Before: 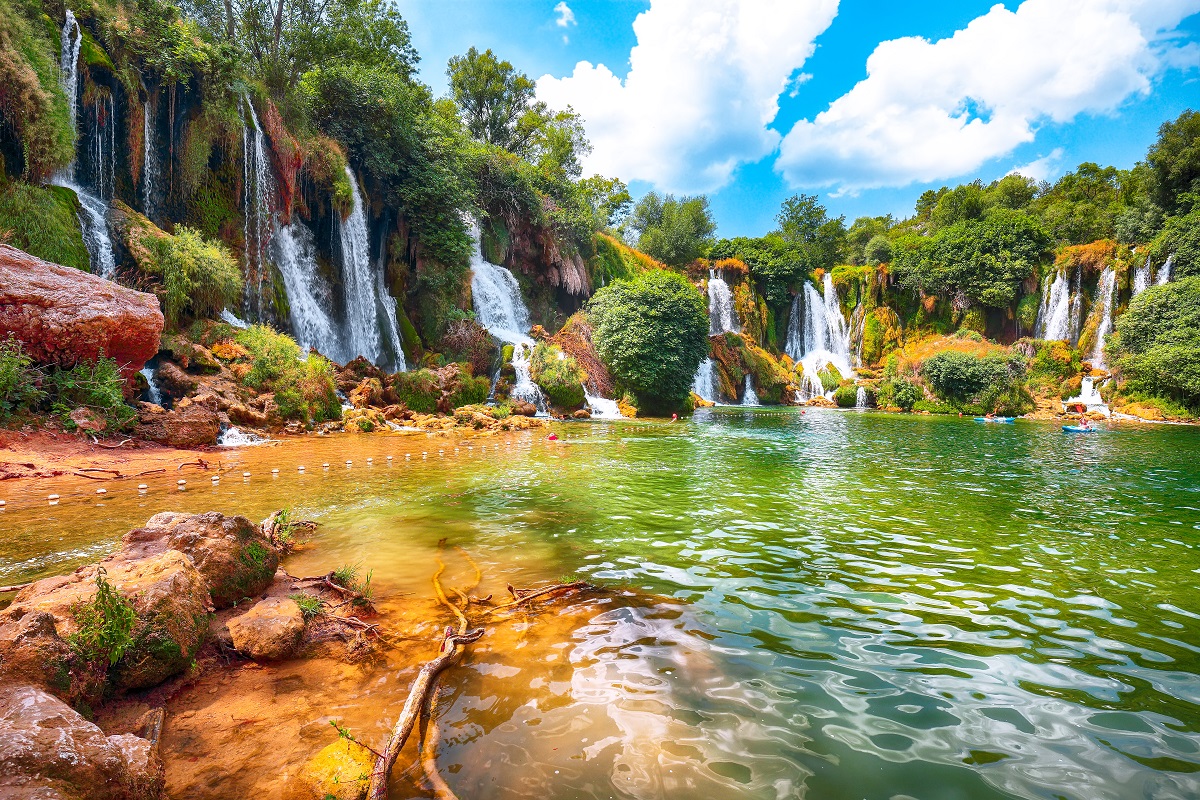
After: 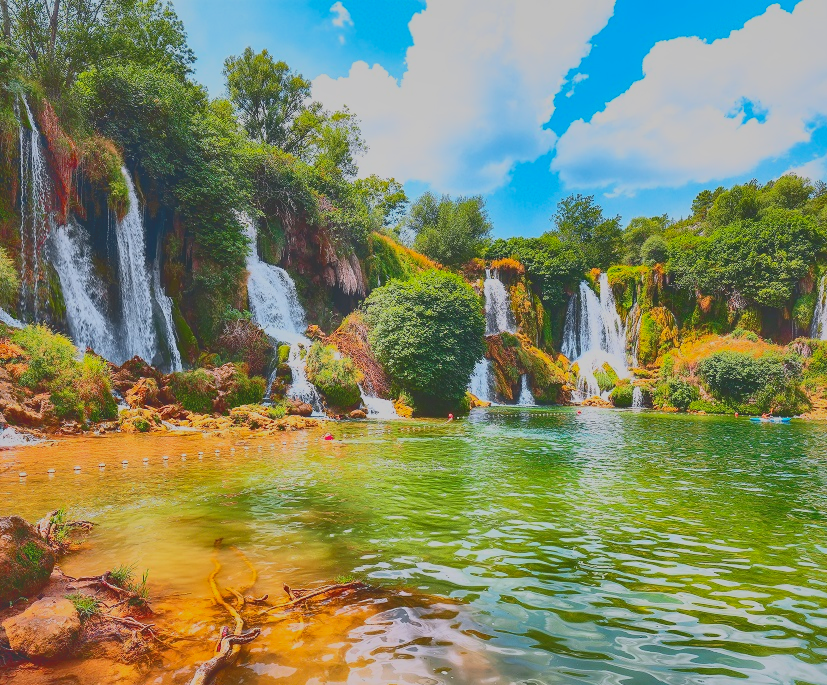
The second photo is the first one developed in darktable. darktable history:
crop: left 18.689%, right 12.359%, bottom 14.271%
shadows and highlights: on, module defaults
tone curve: curves: ch0 [(0, 0.148) (0.191, 0.225) (0.712, 0.695) (0.864, 0.797) (1, 0.839)], color space Lab, independent channels, preserve colors none
